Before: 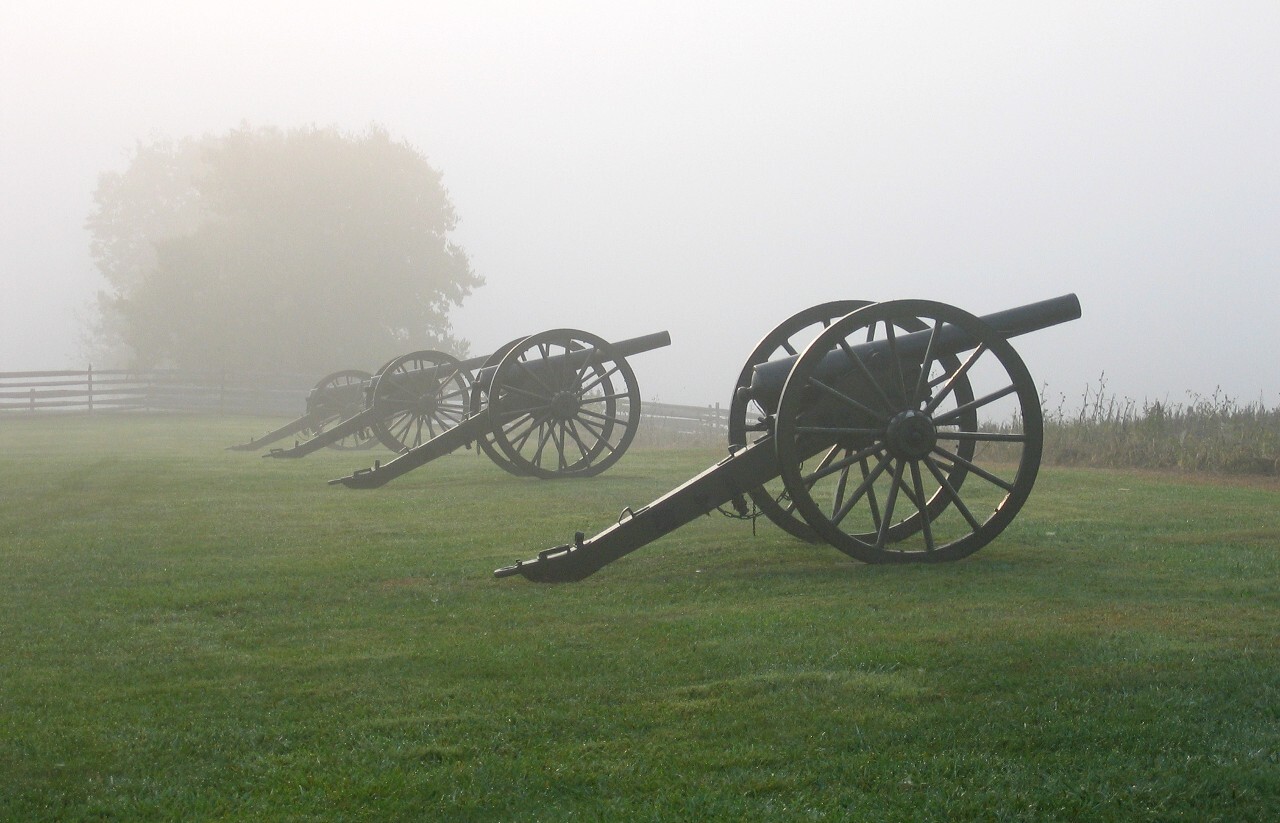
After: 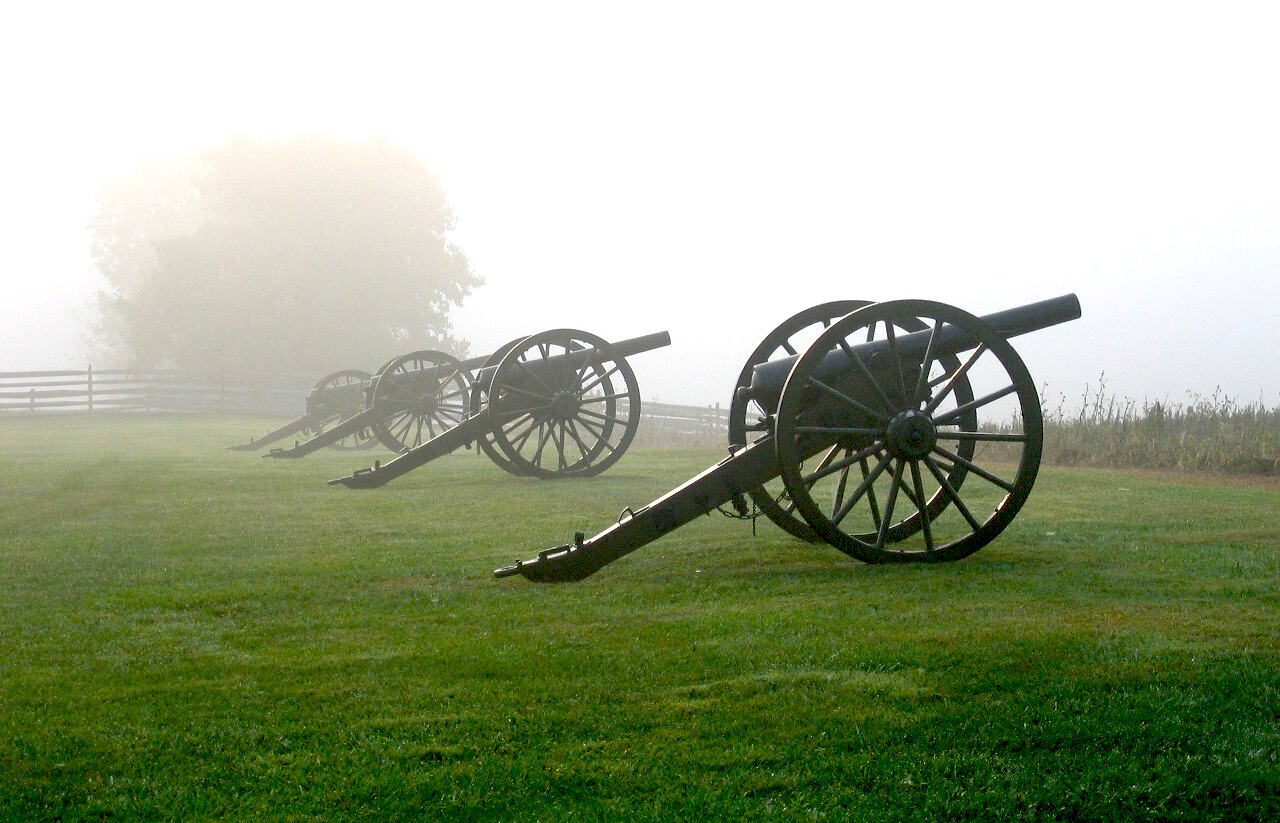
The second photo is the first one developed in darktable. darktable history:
exposure: black level correction 0.041, exposure 0.499 EV, compensate exposure bias true, compensate highlight preservation false
